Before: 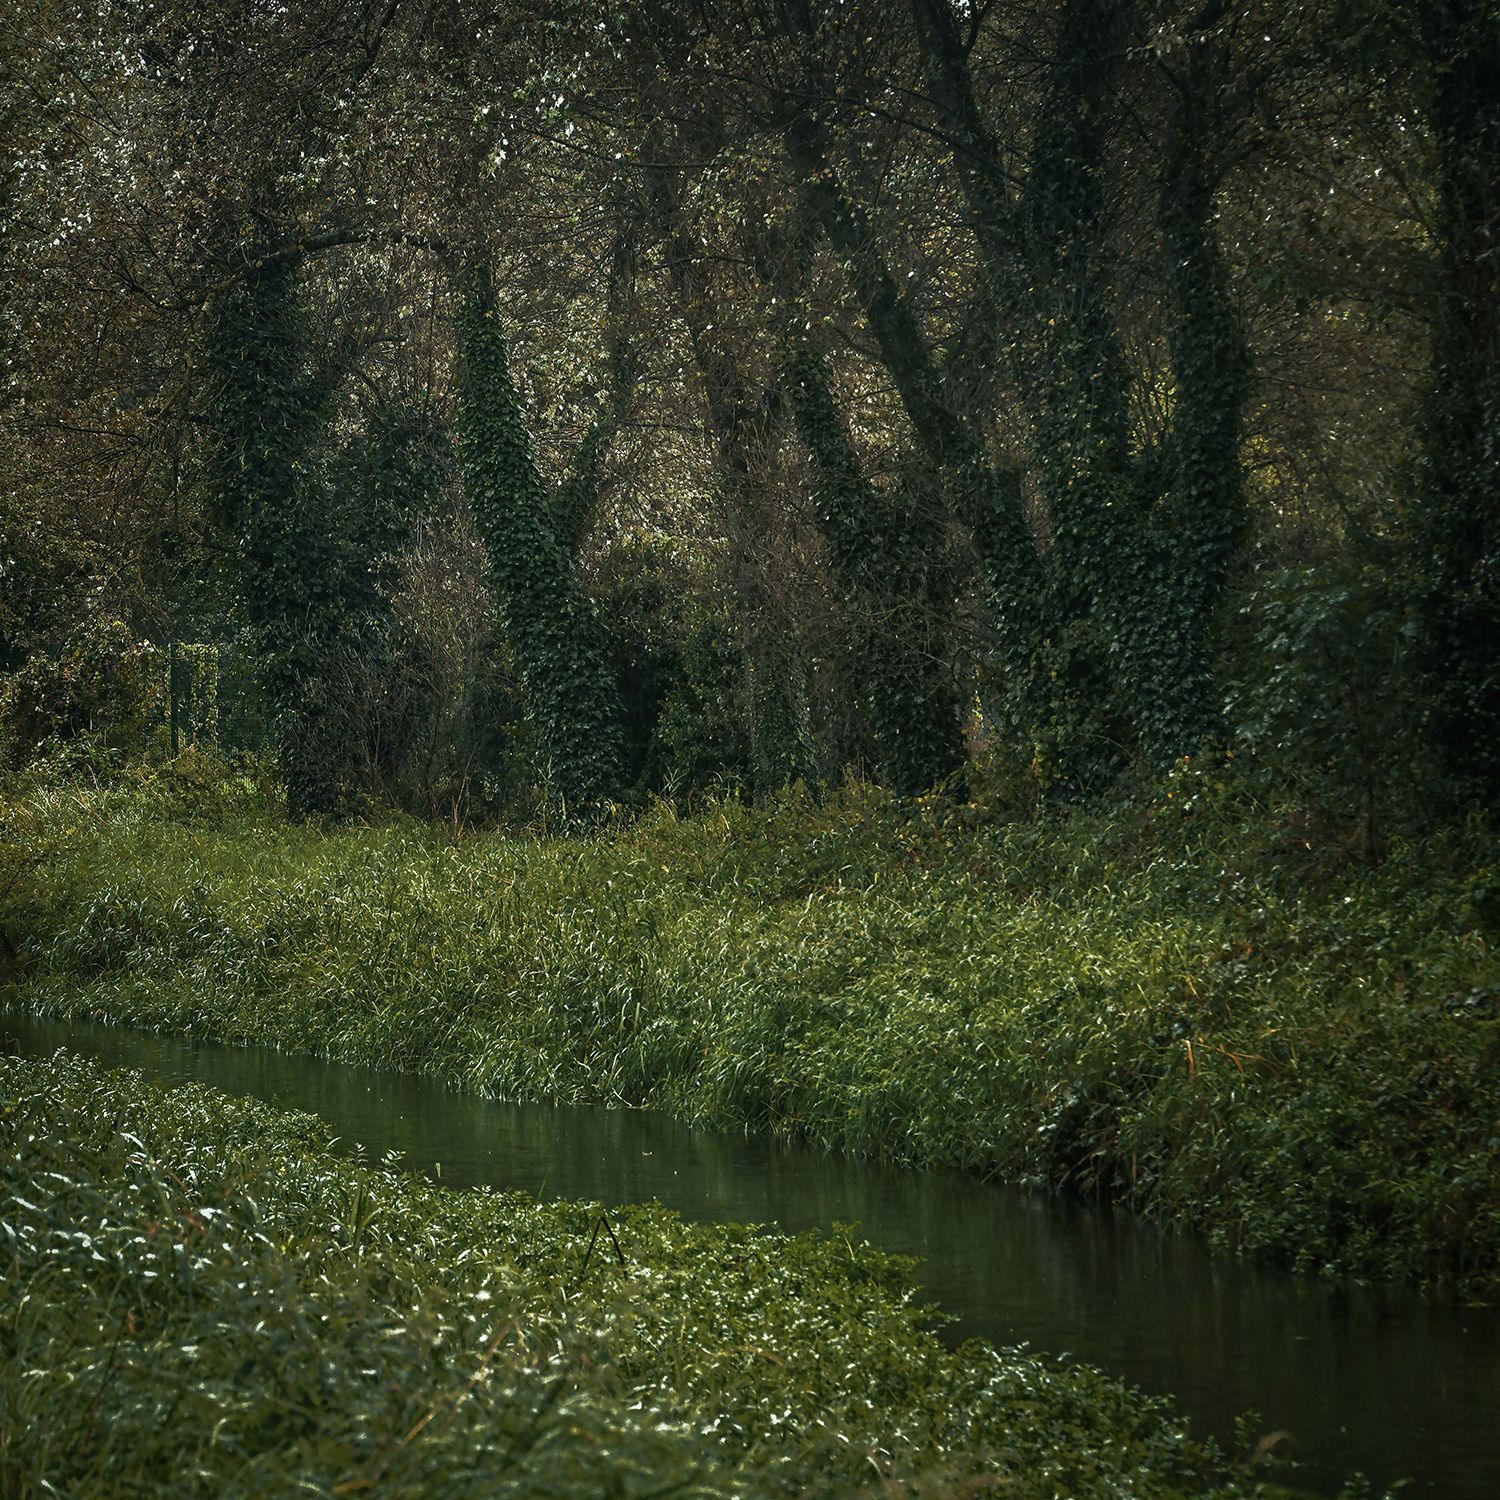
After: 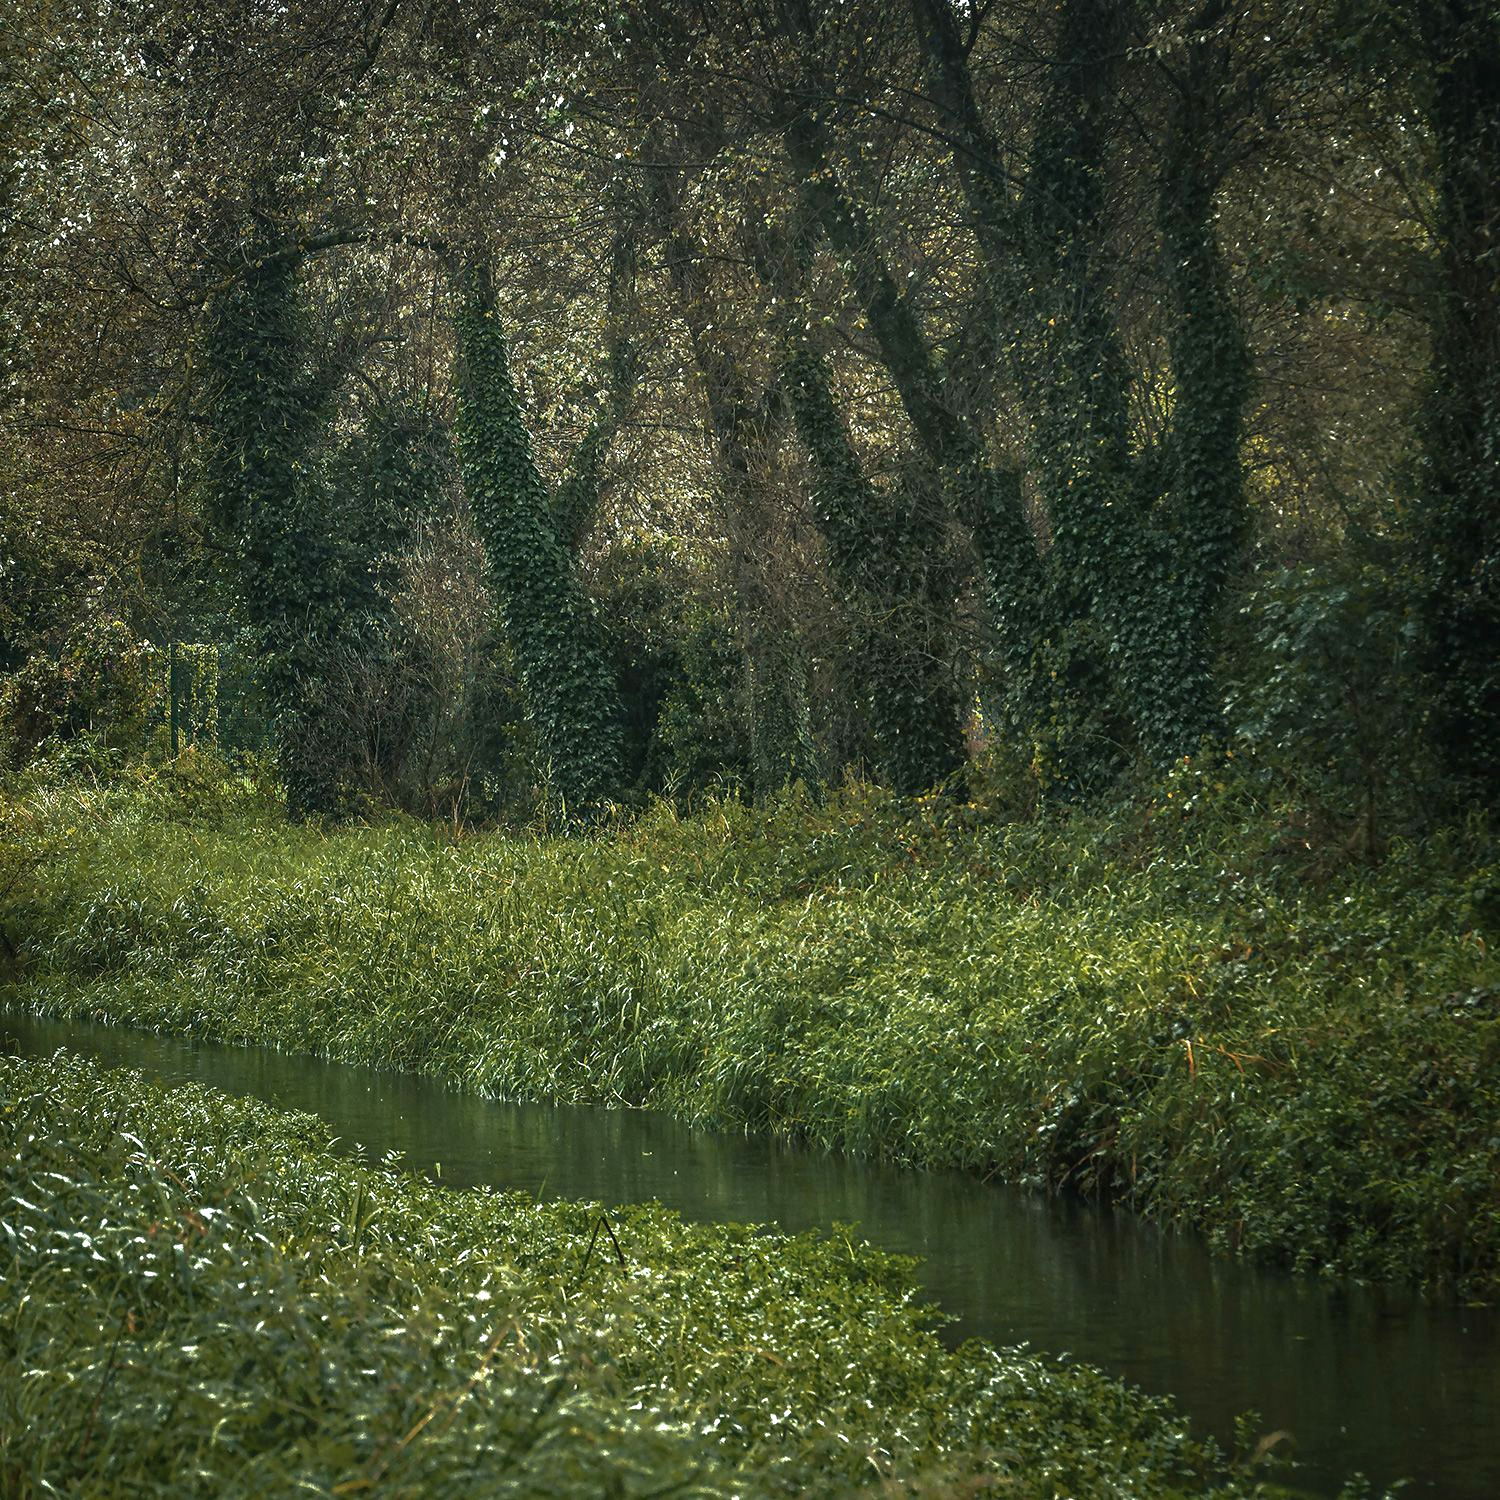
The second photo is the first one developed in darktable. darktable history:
color zones: curves: ch1 [(0, 0.513) (0.143, 0.524) (0.286, 0.511) (0.429, 0.506) (0.571, 0.503) (0.714, 0.503) (0.857, 0.508) (1, 0.513)]
exposure: black level correction 0, exposure 0.694 EV, compensate exposure bias true, compensate highlight preservation false
